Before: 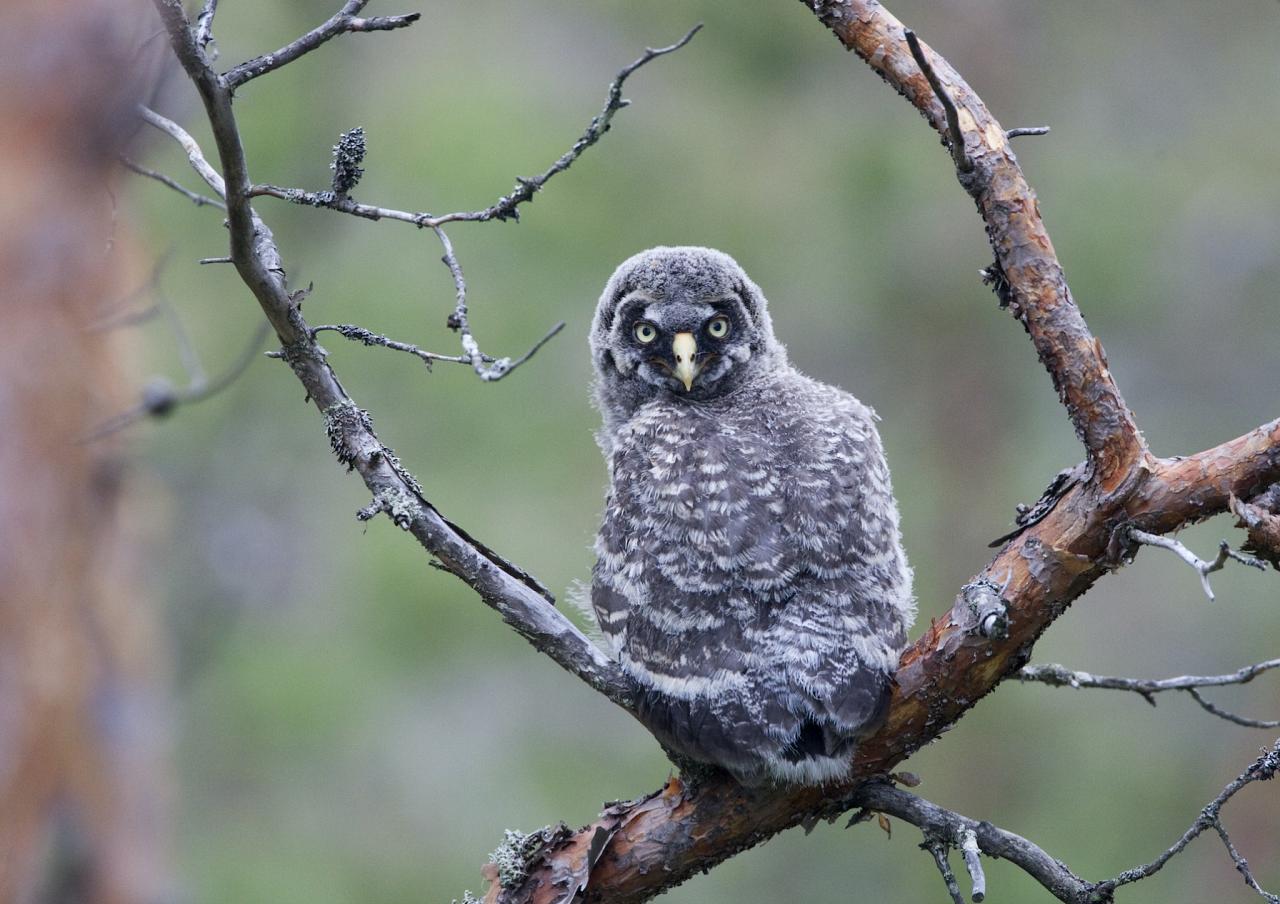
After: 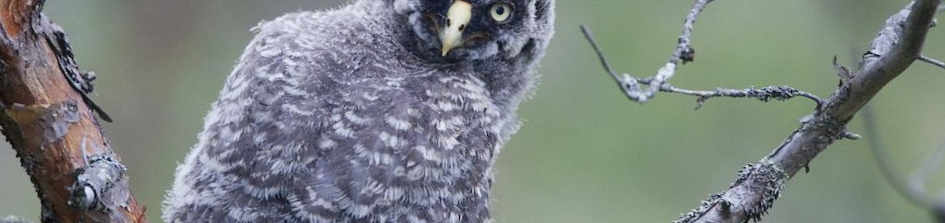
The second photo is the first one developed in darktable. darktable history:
contrast equalizer: octaves 7, y [[0.6 ×6], [0.55 ×6], [0 ×6], [0 ×6], [0 ×6]], mix -0.3
crop and rotate: angle 16.12°, top 30.835%, bottom 35.653%
